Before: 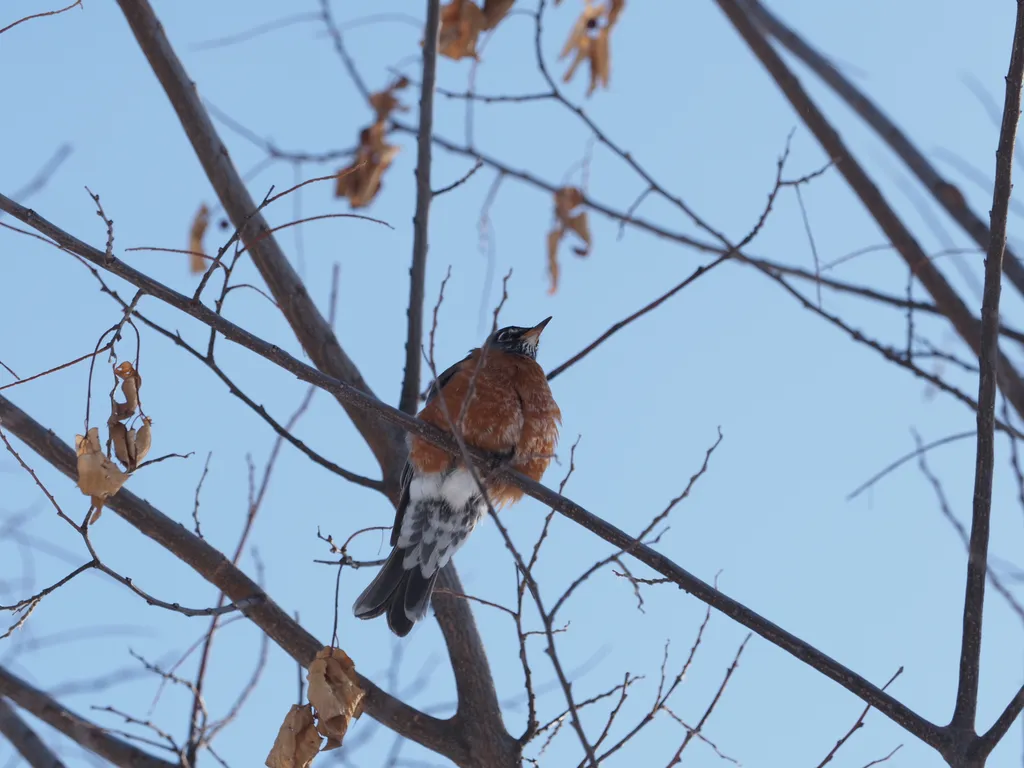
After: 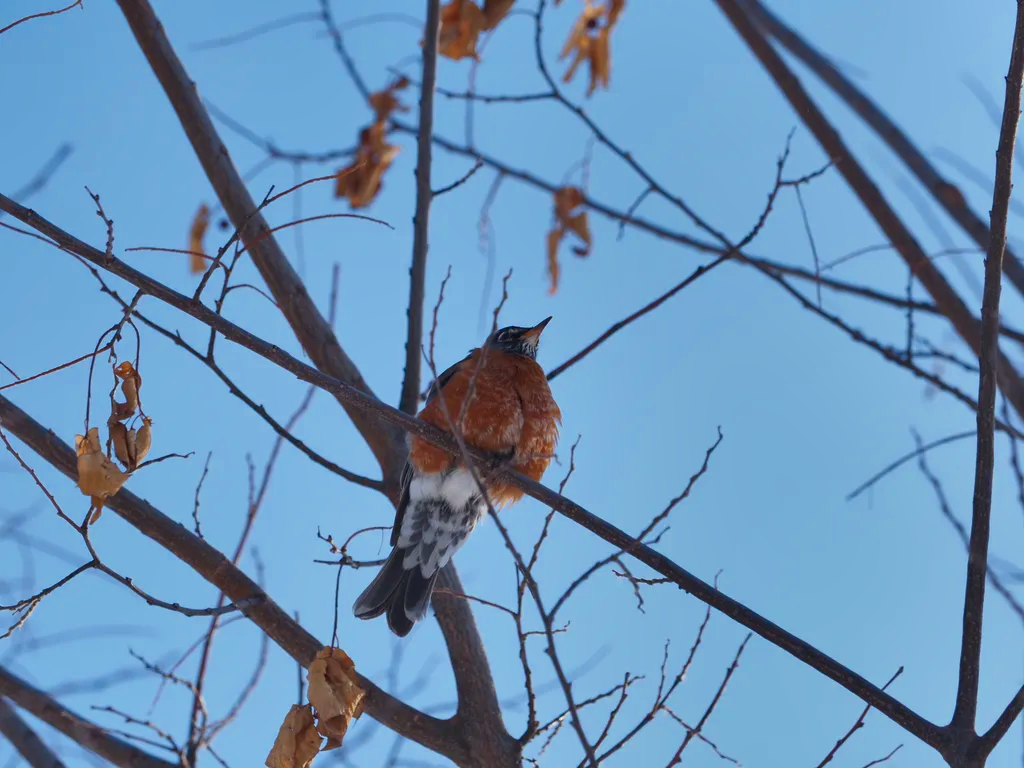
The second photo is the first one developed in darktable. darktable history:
shadows and highlights: shadows 75, highlights -60.85, soften with gaussian
color zones: curves: ch0 [(0, 0.613) (0.01, 0.613) (0.245, 0.448) (0.498, 0.529) (0.642, 0.665) (0.879, 0.777) (0.99, 0.613)]; ch1 [(0, 0) (0.143, 0) (0.286, 0) (0.429, 0) (0.571, 0) (0.714, 0) (0.857, 0)], mix -138.01%
